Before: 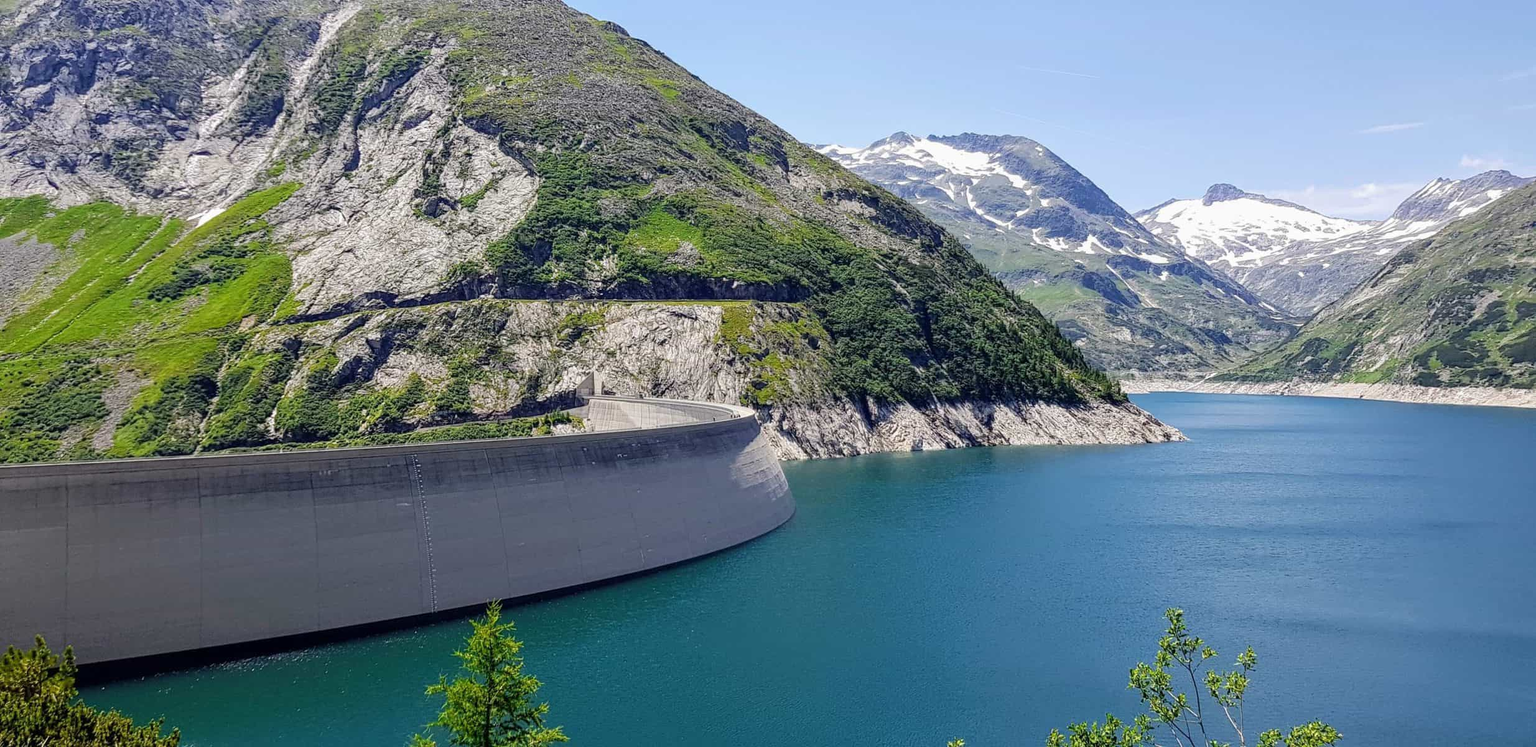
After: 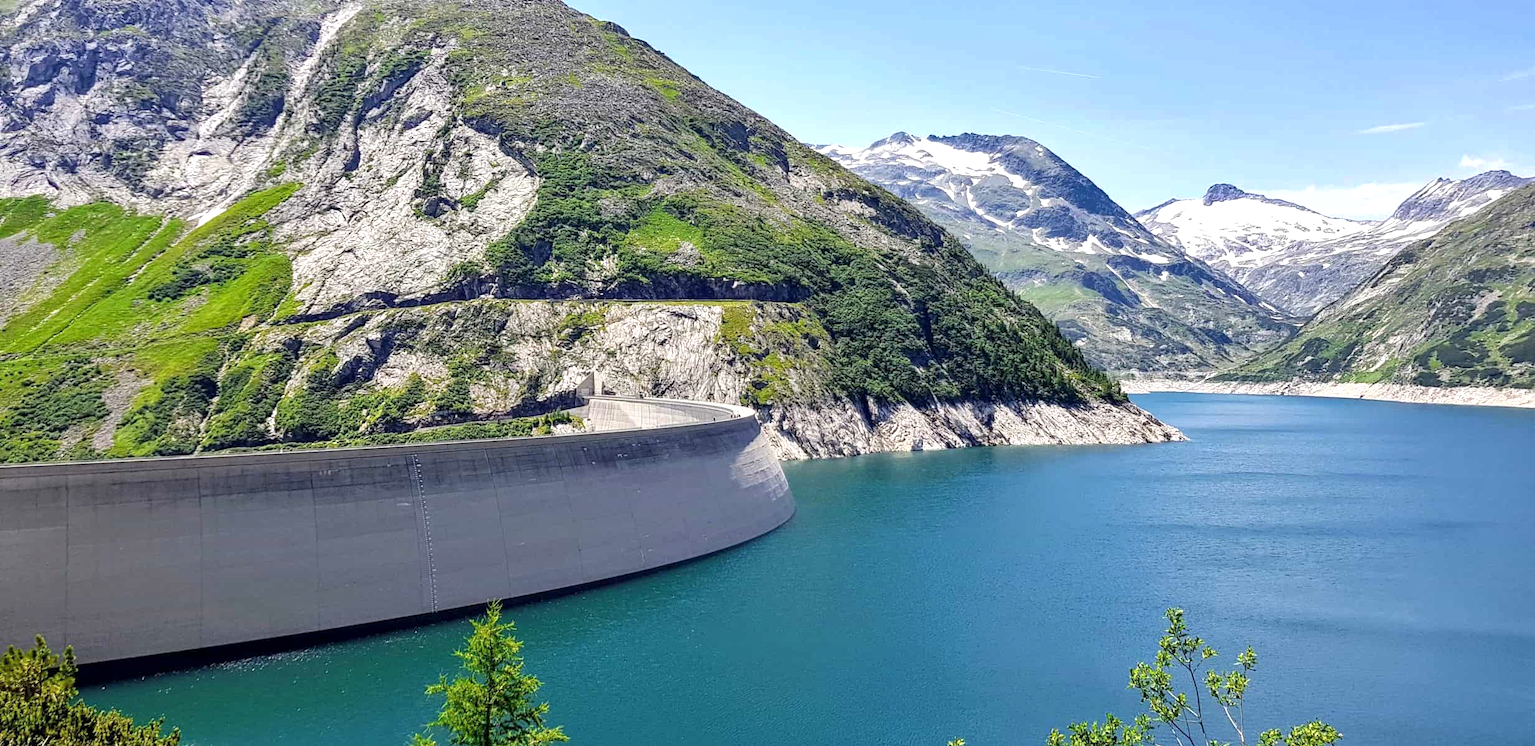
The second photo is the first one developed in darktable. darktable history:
exposure: black level correction 0.001, exposure 0.5 EV, compensate exposure bias true, compensate highlight preservation false
shadows and highlights: soften with gaussian
